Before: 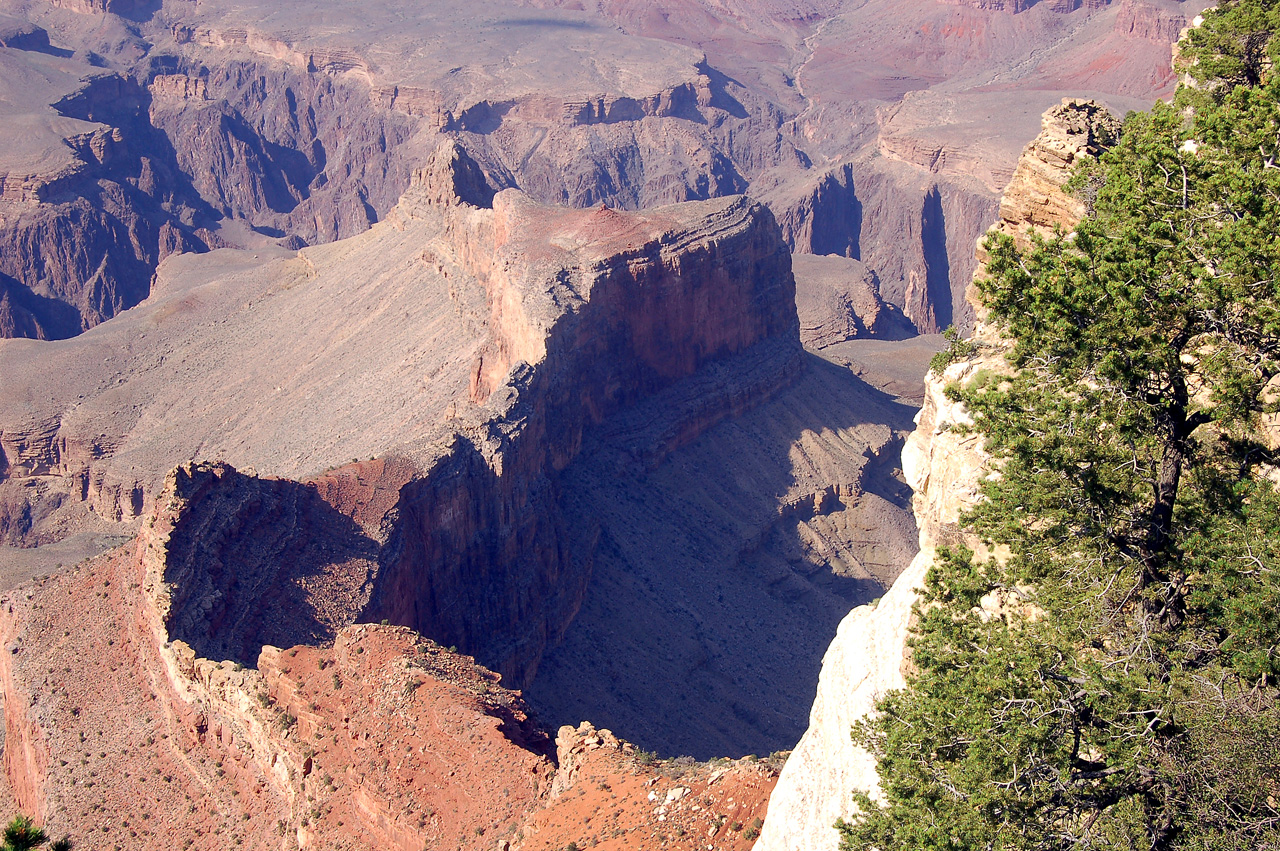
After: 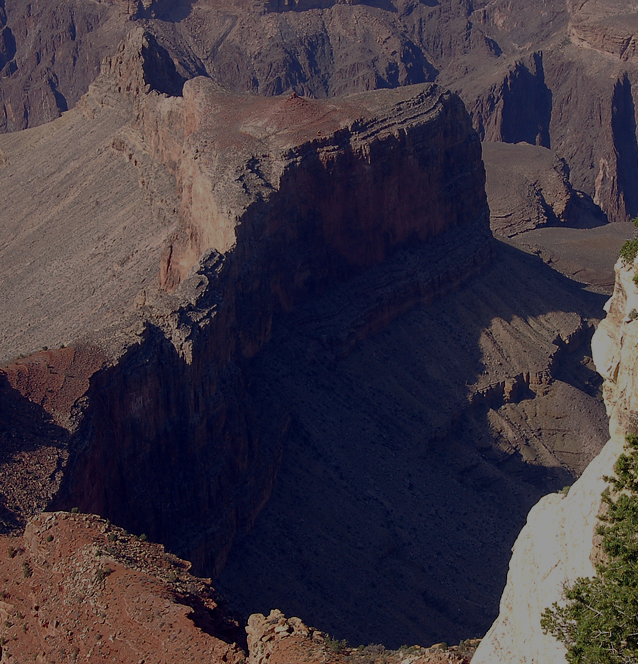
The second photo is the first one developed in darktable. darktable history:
tone equalizer: -8 EV -1.98 EV, -7 EV -1.98 EV, -6 EV -1.99 EV, -5 EV -1.97 EV, -4 EV -1.98 EV, -3 EV -1.97 EV, -2 EV -1.99 EV, -1 EV -1.62 EV, +0 EV -1.97 EV, edges refinement/feathering 500, mask exposure compensation -1.57 EV, preserve details no
crop and rotate: angle 0.01°, left 24.287%, top 13.174%, right 25.823%, bottom 8.69%
